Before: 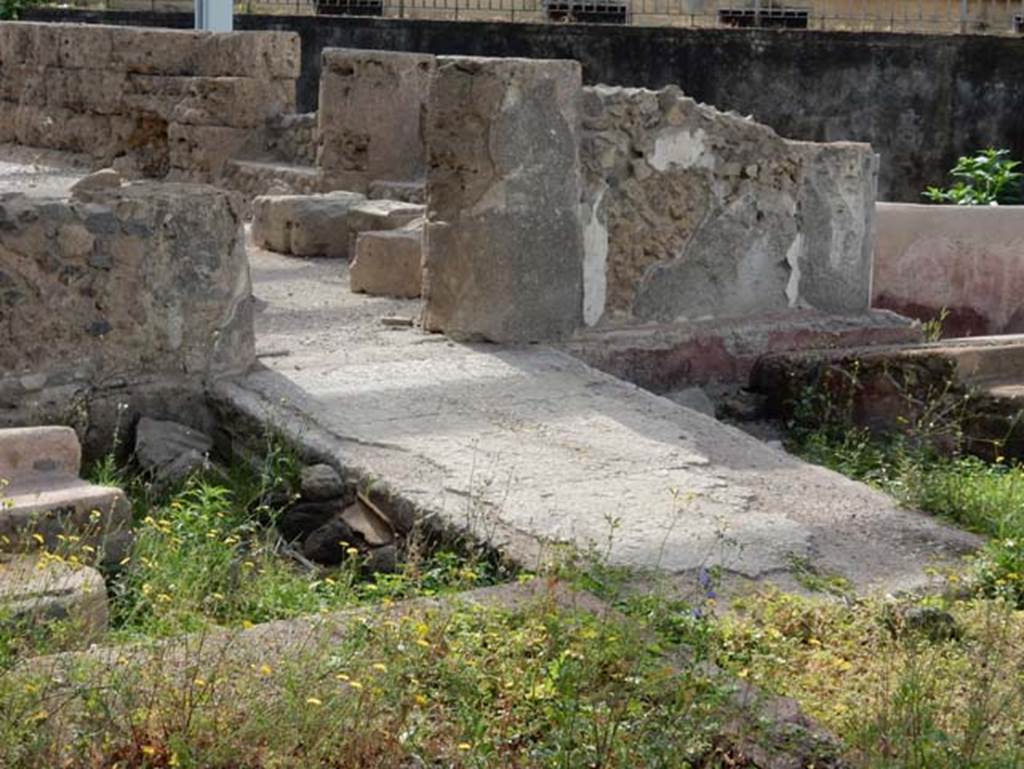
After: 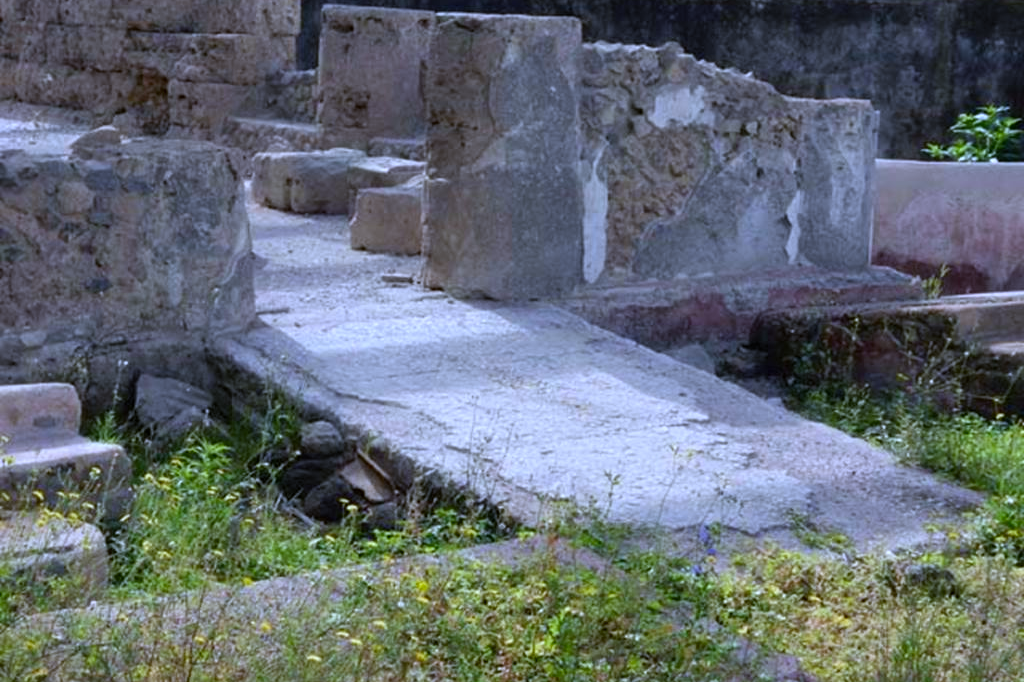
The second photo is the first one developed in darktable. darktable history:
crop and rotate: top 5.609%, bottom 5.609%
color correction: highlights a* 3.22, highlights b* 1.93, saturation 1.19
white balance: red 0.871, blue 1.249
